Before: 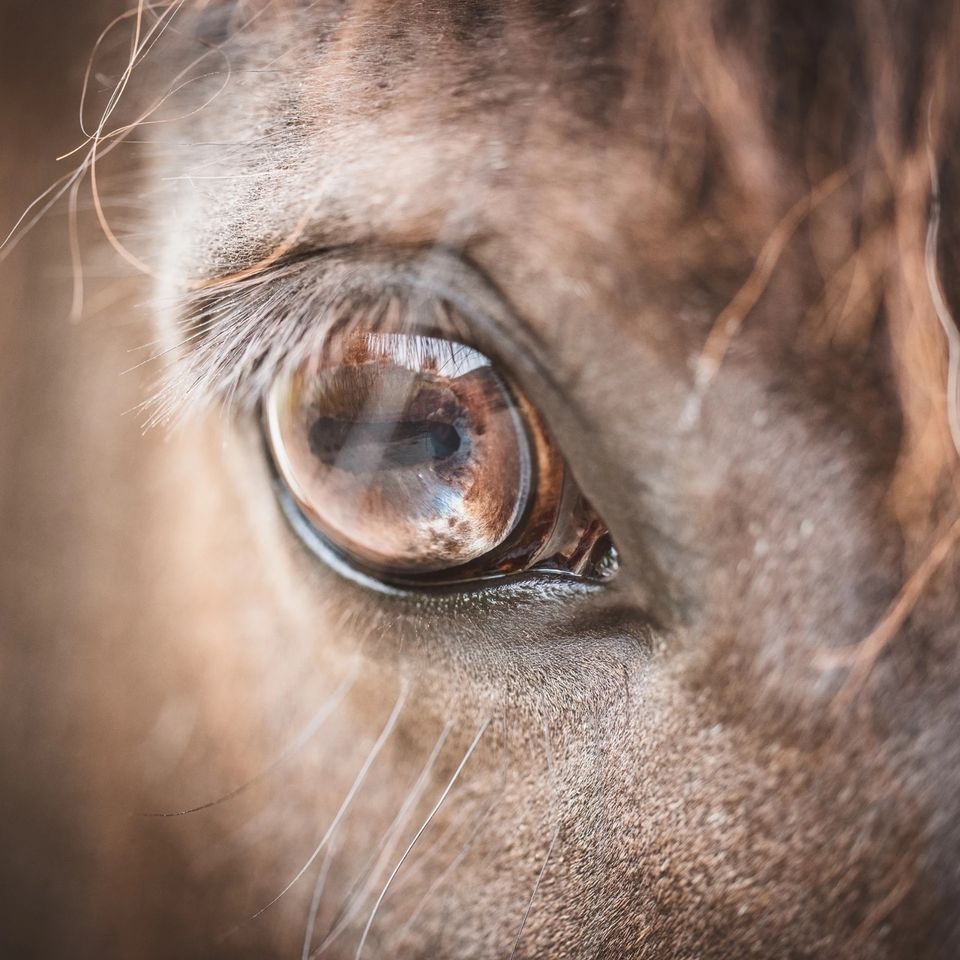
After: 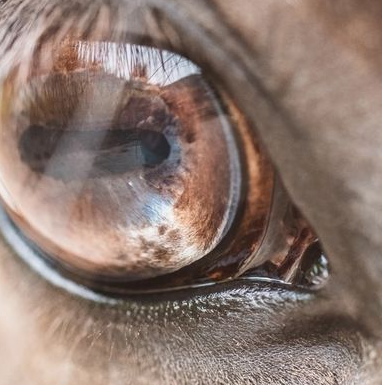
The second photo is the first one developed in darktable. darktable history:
crop: left 30.234%, top 30.417%, right 29.938%, bottom 29.44%
